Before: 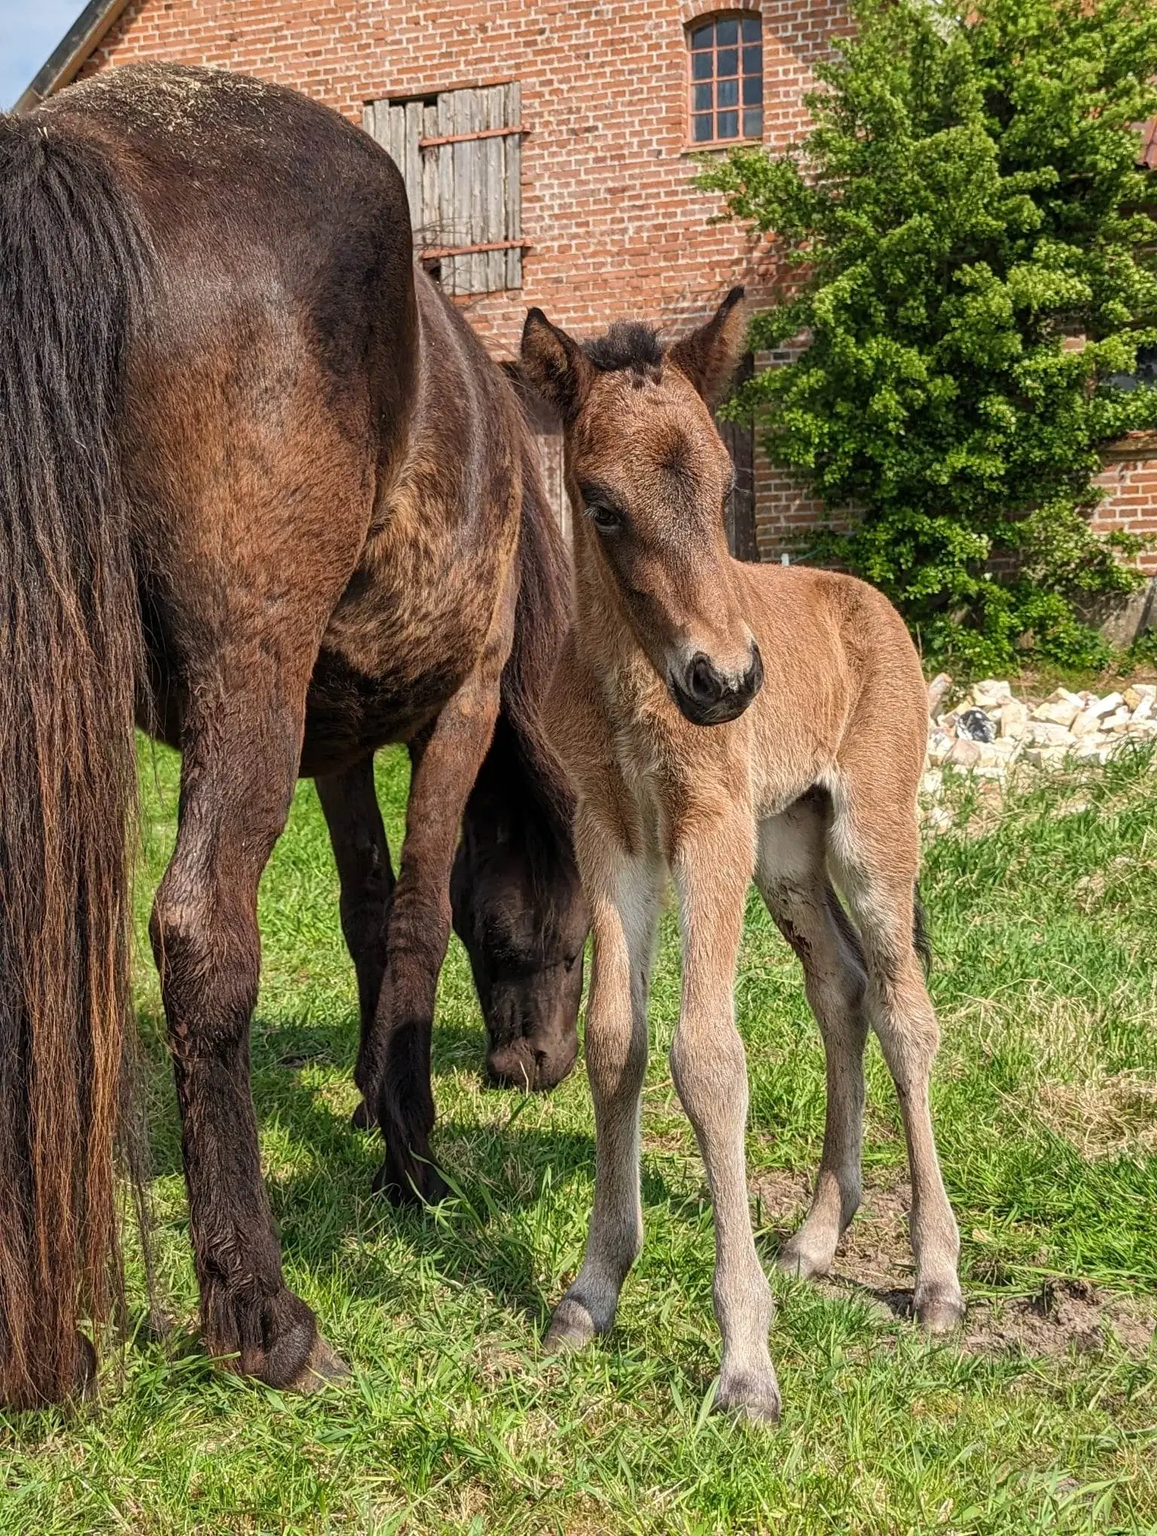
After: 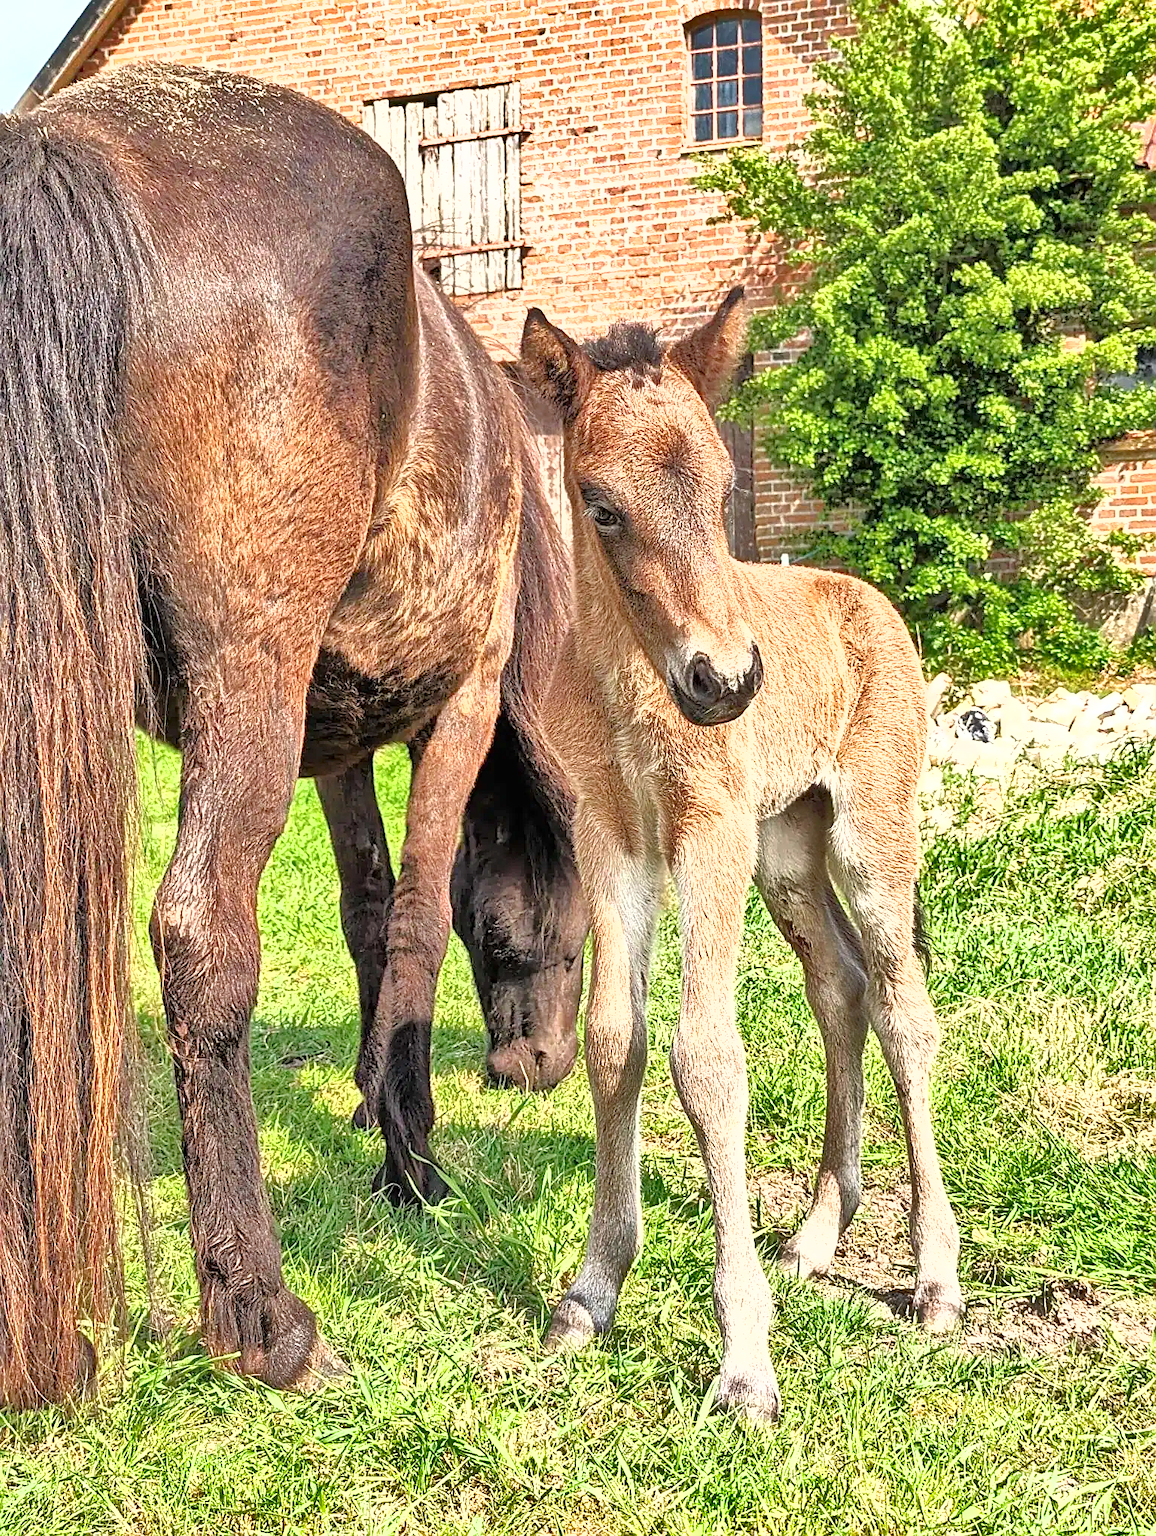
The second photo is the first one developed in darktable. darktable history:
sharpen: on, module defaults
tone equalizer: -7 EV 0.15 EV, -6 EV 0.6 EV, -5 EV 1.15 EV, -4 EV 1.33 EV, -3 EV 1.15 EV, -2 EV 0.6 EV, -1 EV 0.15 EV, mask exposure compensation -0.5 EV
shadows and highlights: low approximation 0.01, soften with gaussian
exposure: black level correction 0, exposure 1.3 EV, compensate exposure bias true, compensate highlight preservation false
